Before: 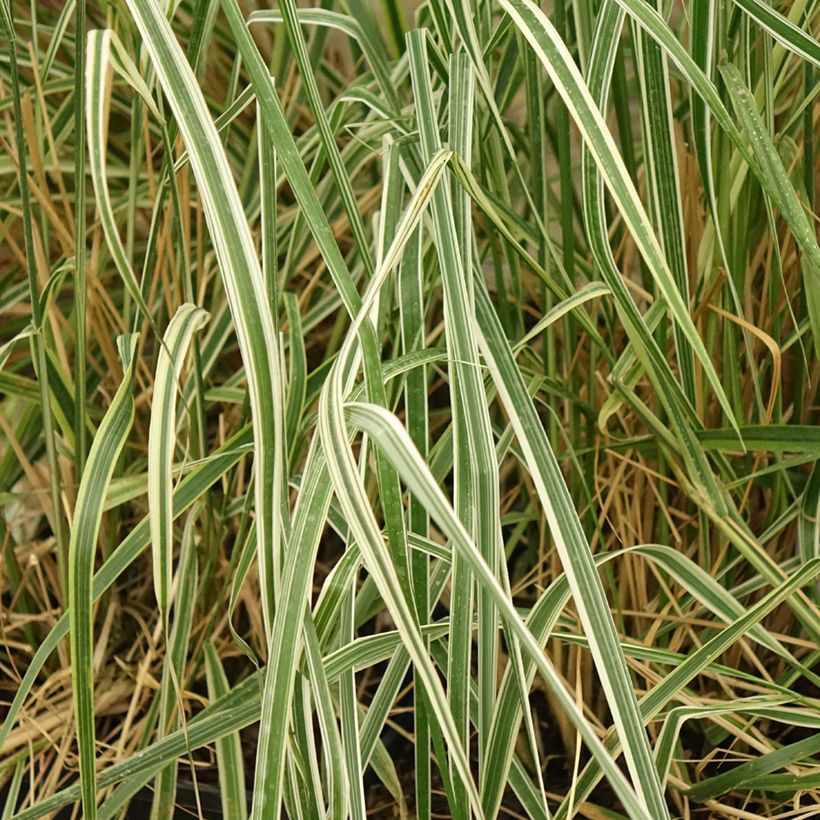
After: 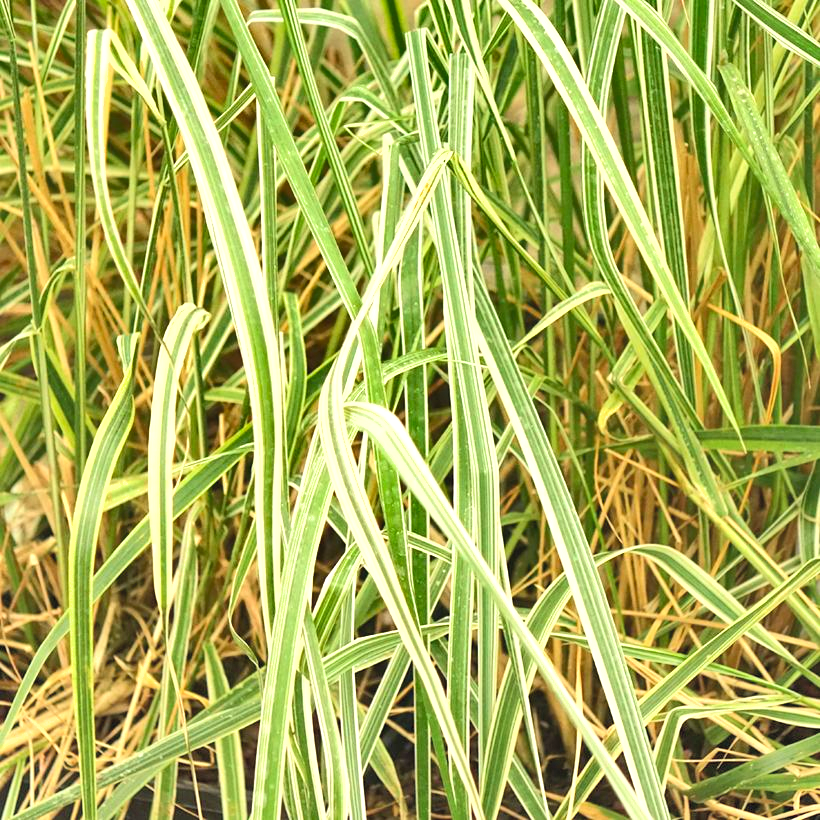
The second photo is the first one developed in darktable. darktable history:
contrast brightness saturation: contrast 0.097, brightness 0.292, saturation 0.14
exposure: exposure 1.001 EV, compensate highlight preservation false
shadows and highlights: low approximation 0.01, soften with gaussian
